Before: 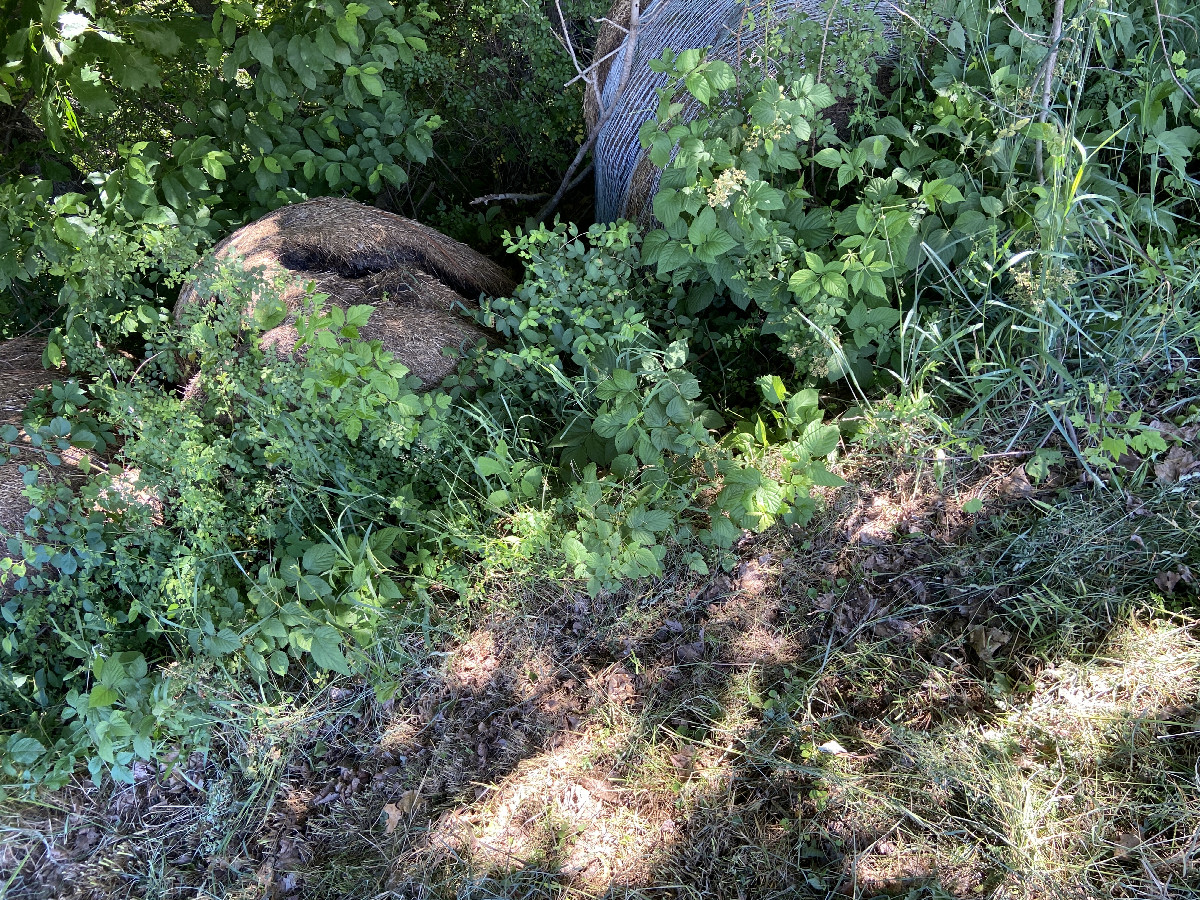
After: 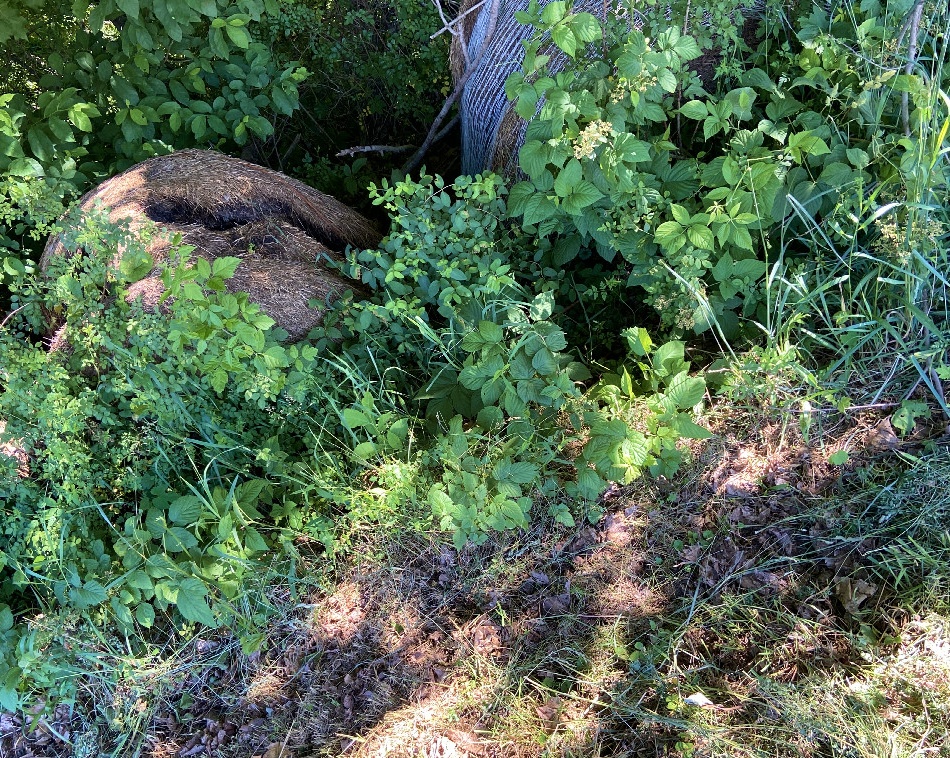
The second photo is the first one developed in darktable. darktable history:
crop: left 11.225%, top 5.381%, right 9.565%, bottom 10.314%
velvia: strength 36.57%
